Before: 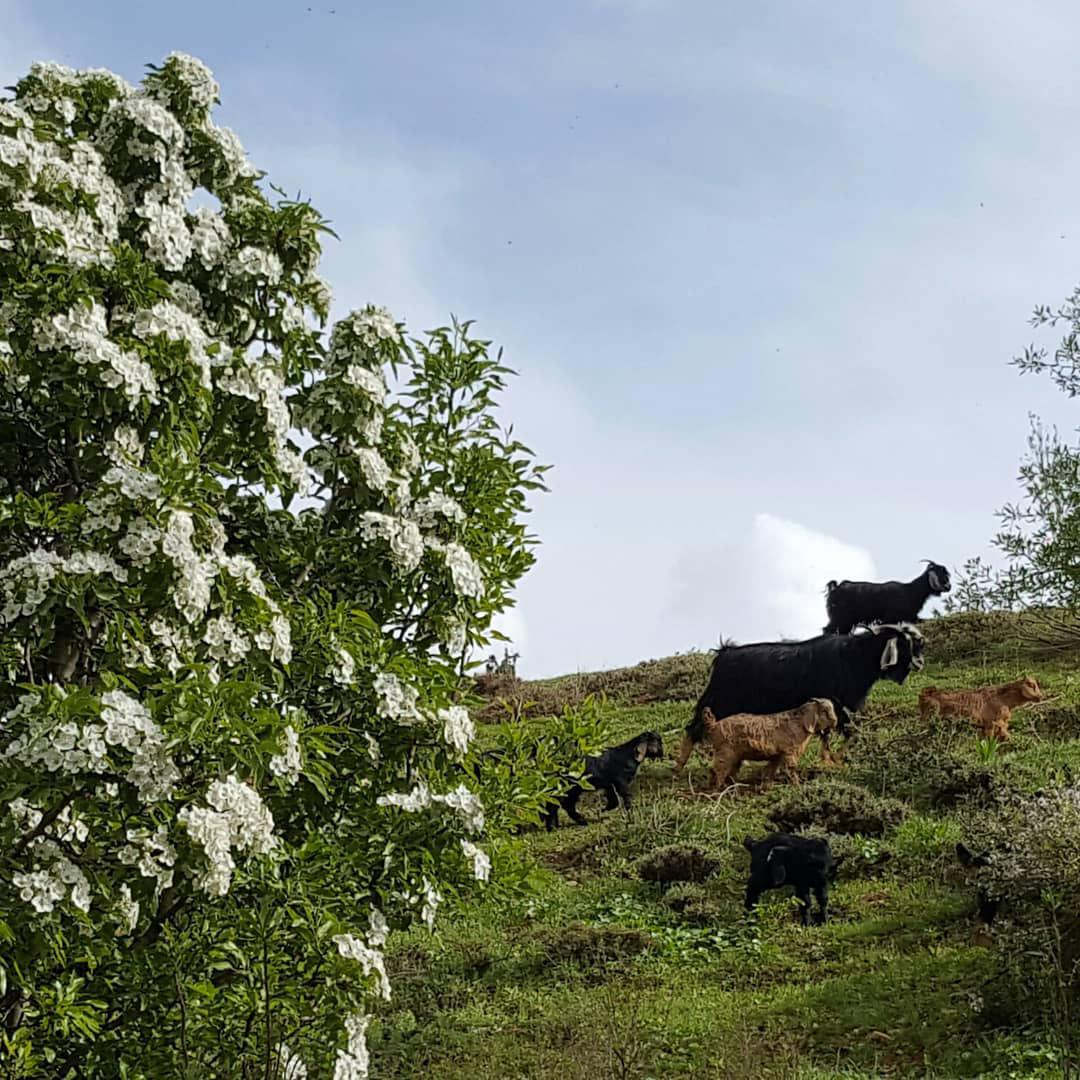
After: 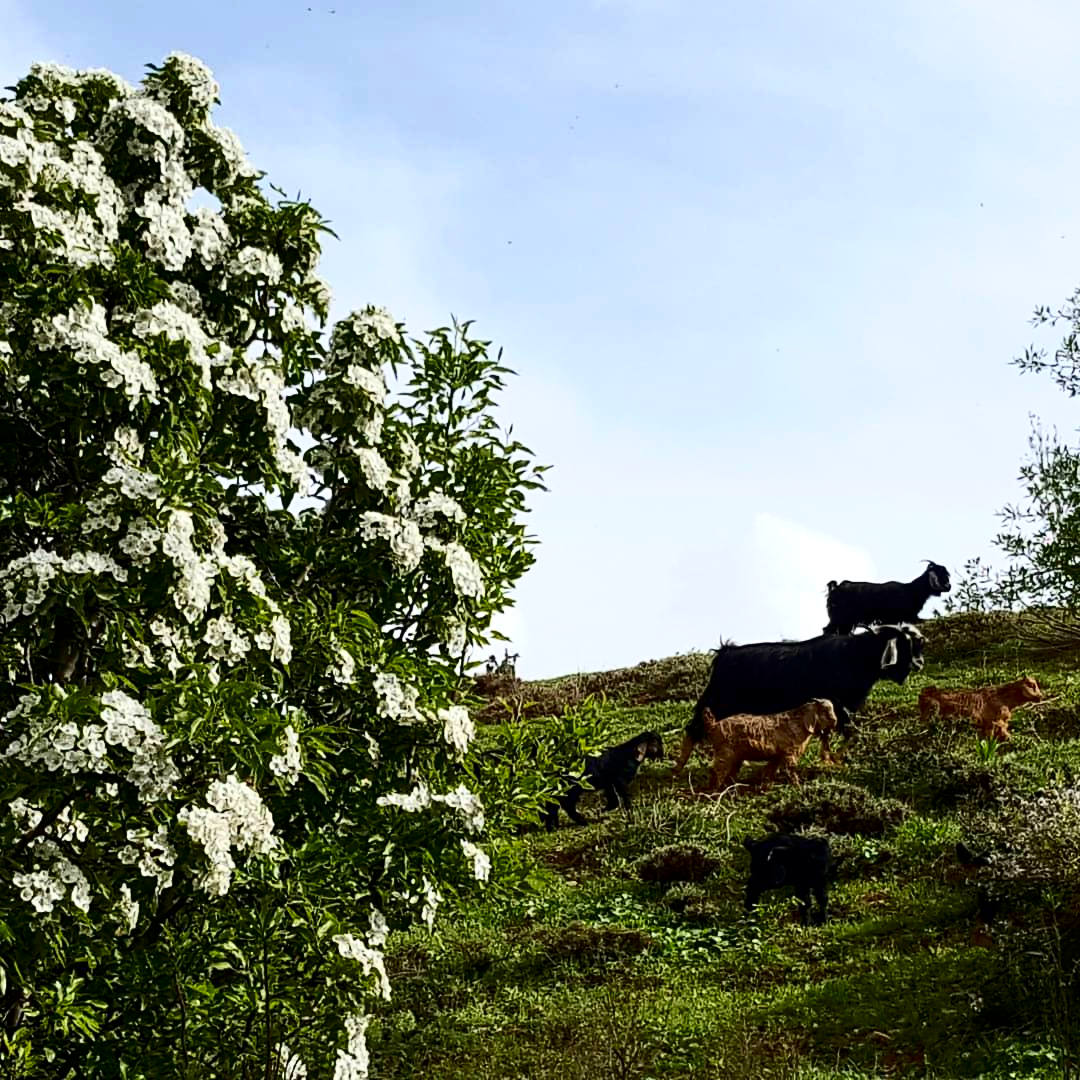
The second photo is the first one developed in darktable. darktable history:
contrast brightness saturation: contrast 0.335, brightness -0.08, saturation 0.172
exposure: black level correction 0.002, exposure 0.147 EV, compensate highlight preservation false
